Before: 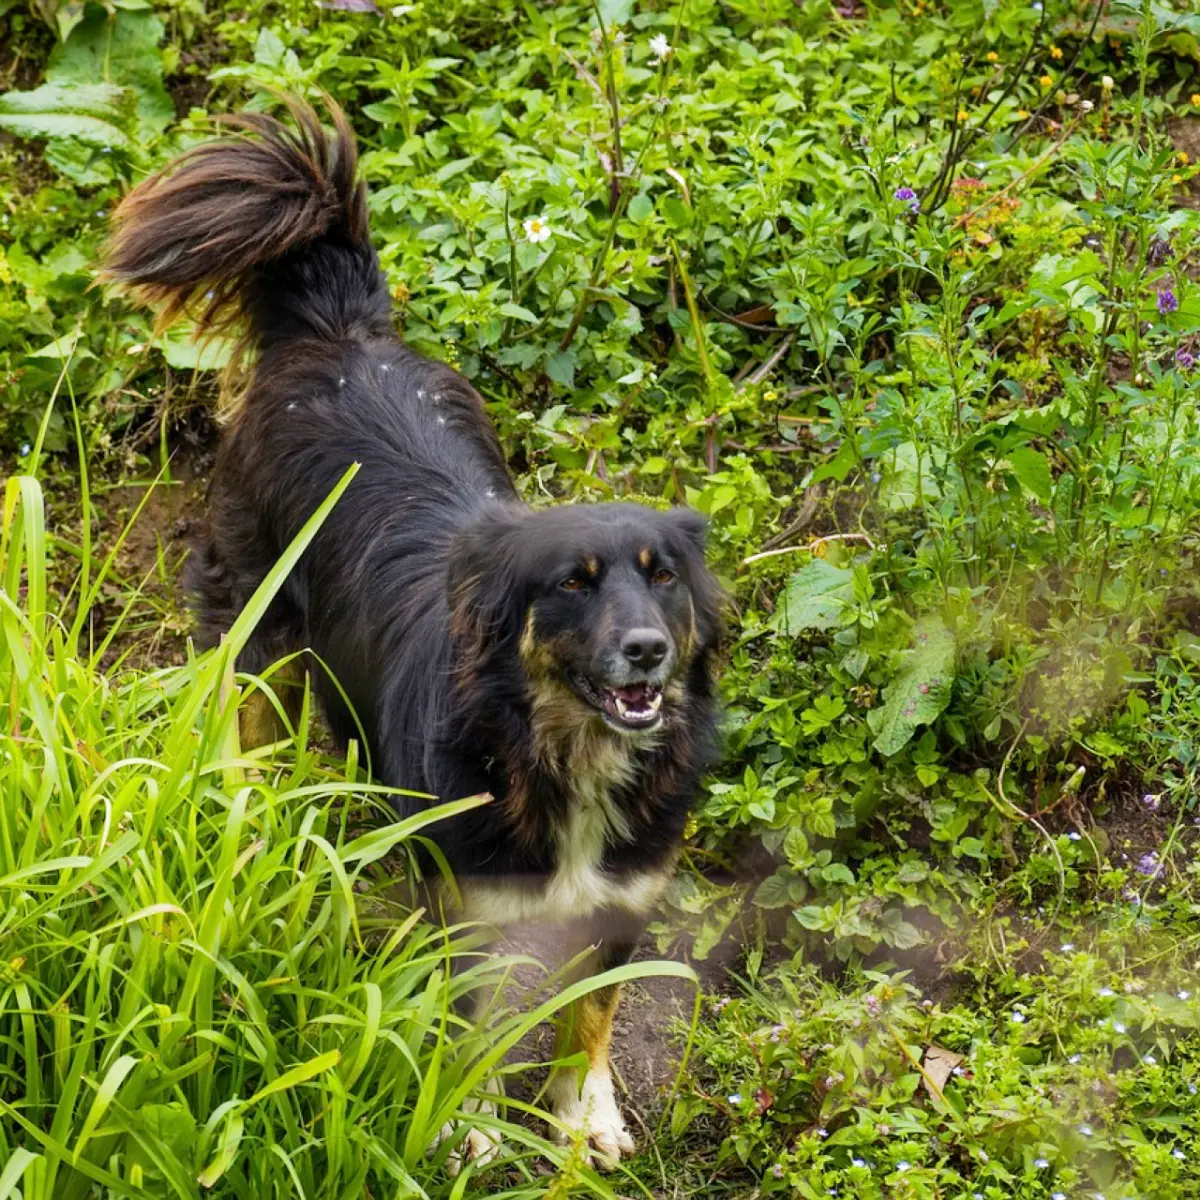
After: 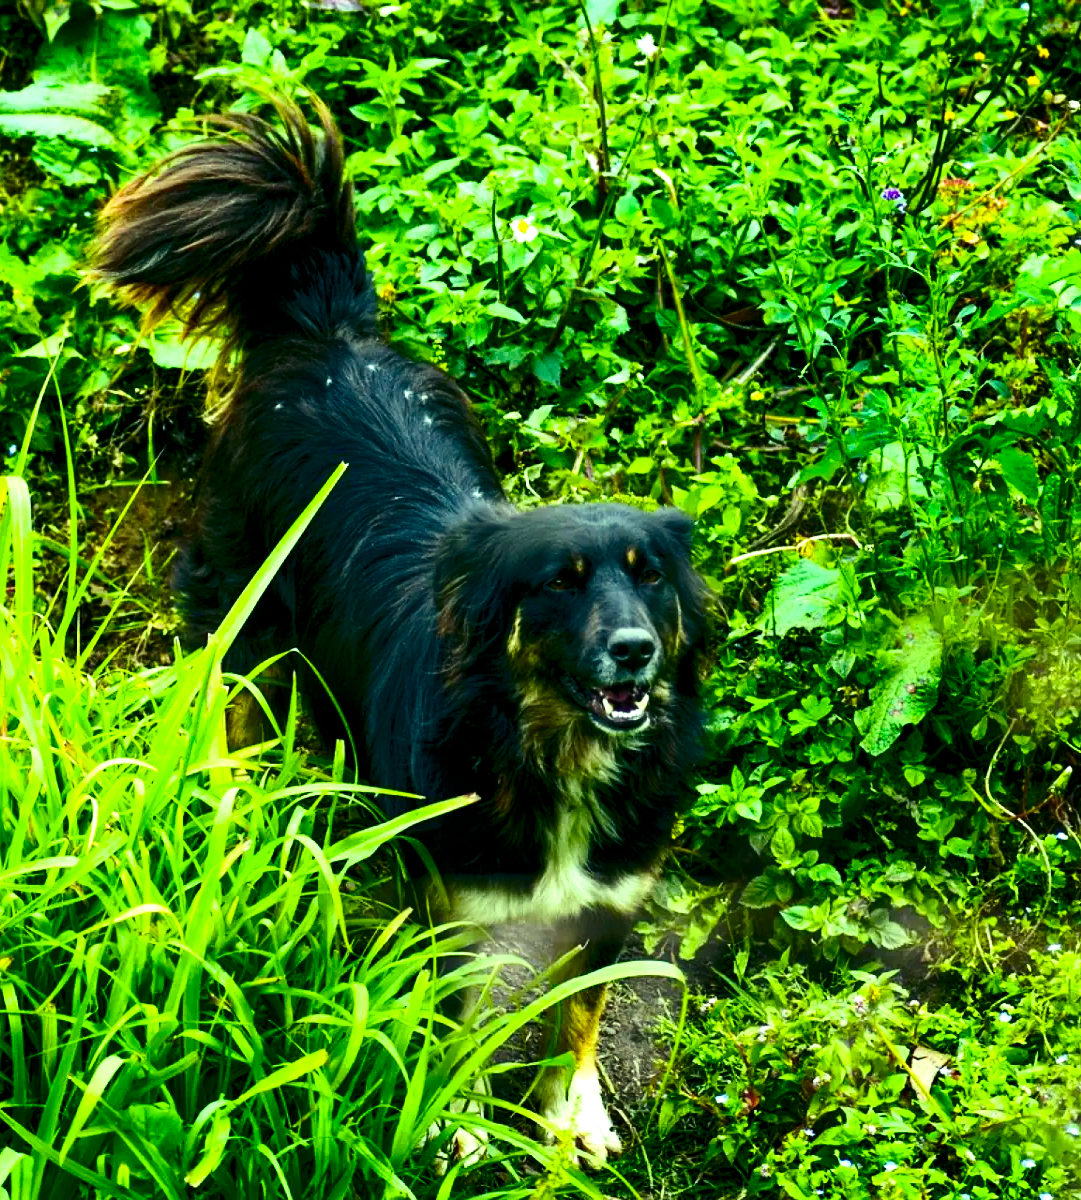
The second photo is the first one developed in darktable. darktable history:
contrast brightness saturation: contrast 0.19, brightness -0.11, saturation 0.21
crop and rotate: left 1.088%, right 8.807%
color balance rgb: shadows lift › luminance -7.7%, shadows lift › chroma 2.13%, shadows lift › hue 165.27°, power › luminance -7.77%, power › chroma 1.1%, power › hue 215.88°, highlights gain › luminance 15.15%, highlights gain › chroma 7%, highlights gain › hue 125.57°, global offset › luminance -0.33%, global offset › chroma 0.11%, global offset › hue 165.27°, perceptual saturation grading › global saturation 24.42%, perceptual saturation grading › highlights -24.42%, perceptual saturation grading › mid-tones 24.42%, perceptual saturation grading › shadows 40%, perceptual brilliance grading › global brilliance -5%, perceptual brilliance grading › highlights 24.42%, perceptual brilliance grading › mid-tones 7%, perceptual brilliance grading › shadows -5%
